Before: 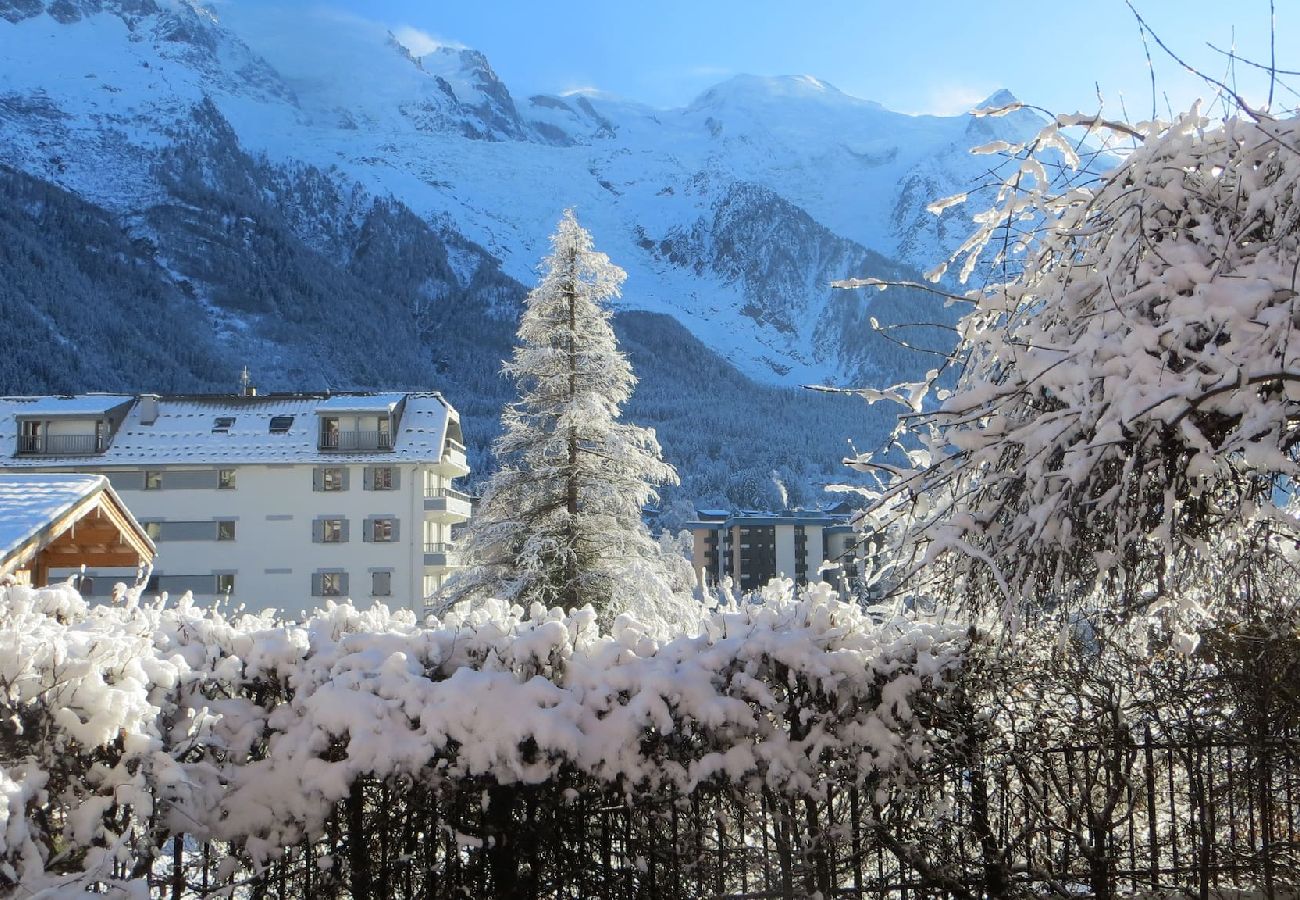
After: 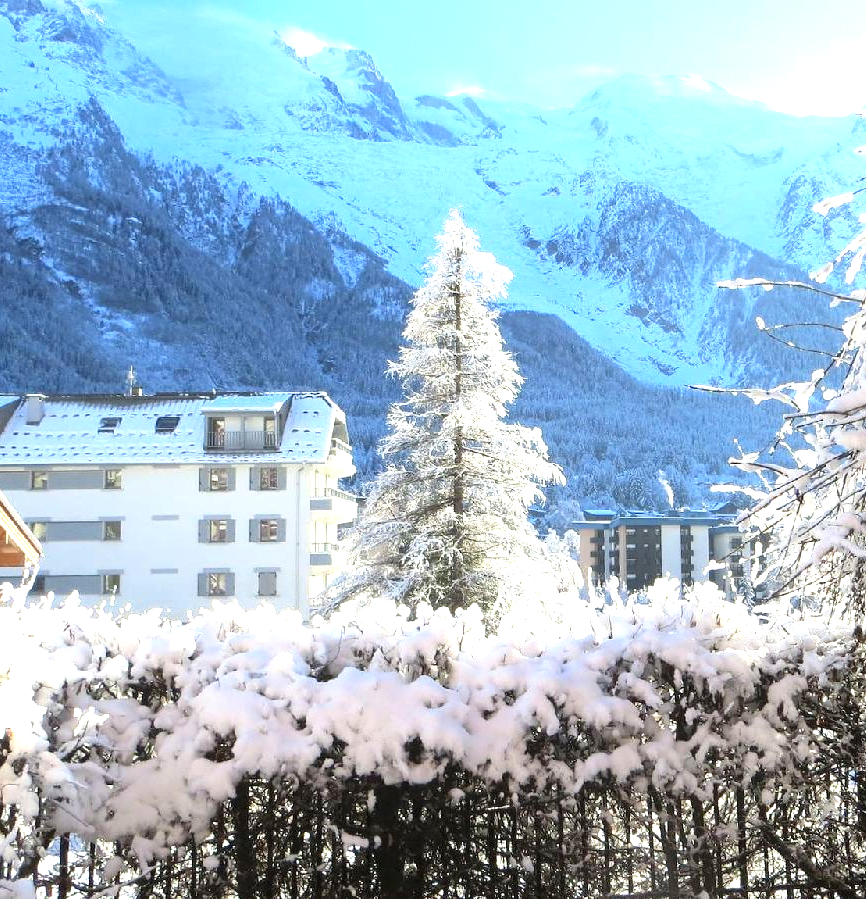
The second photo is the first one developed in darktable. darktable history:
crop and rotate: left 8.786%, right 24.548%
exposure: black level correction 0, exposure 1.3 EV, compensate exposure bias true, compensate highlight preservation false
